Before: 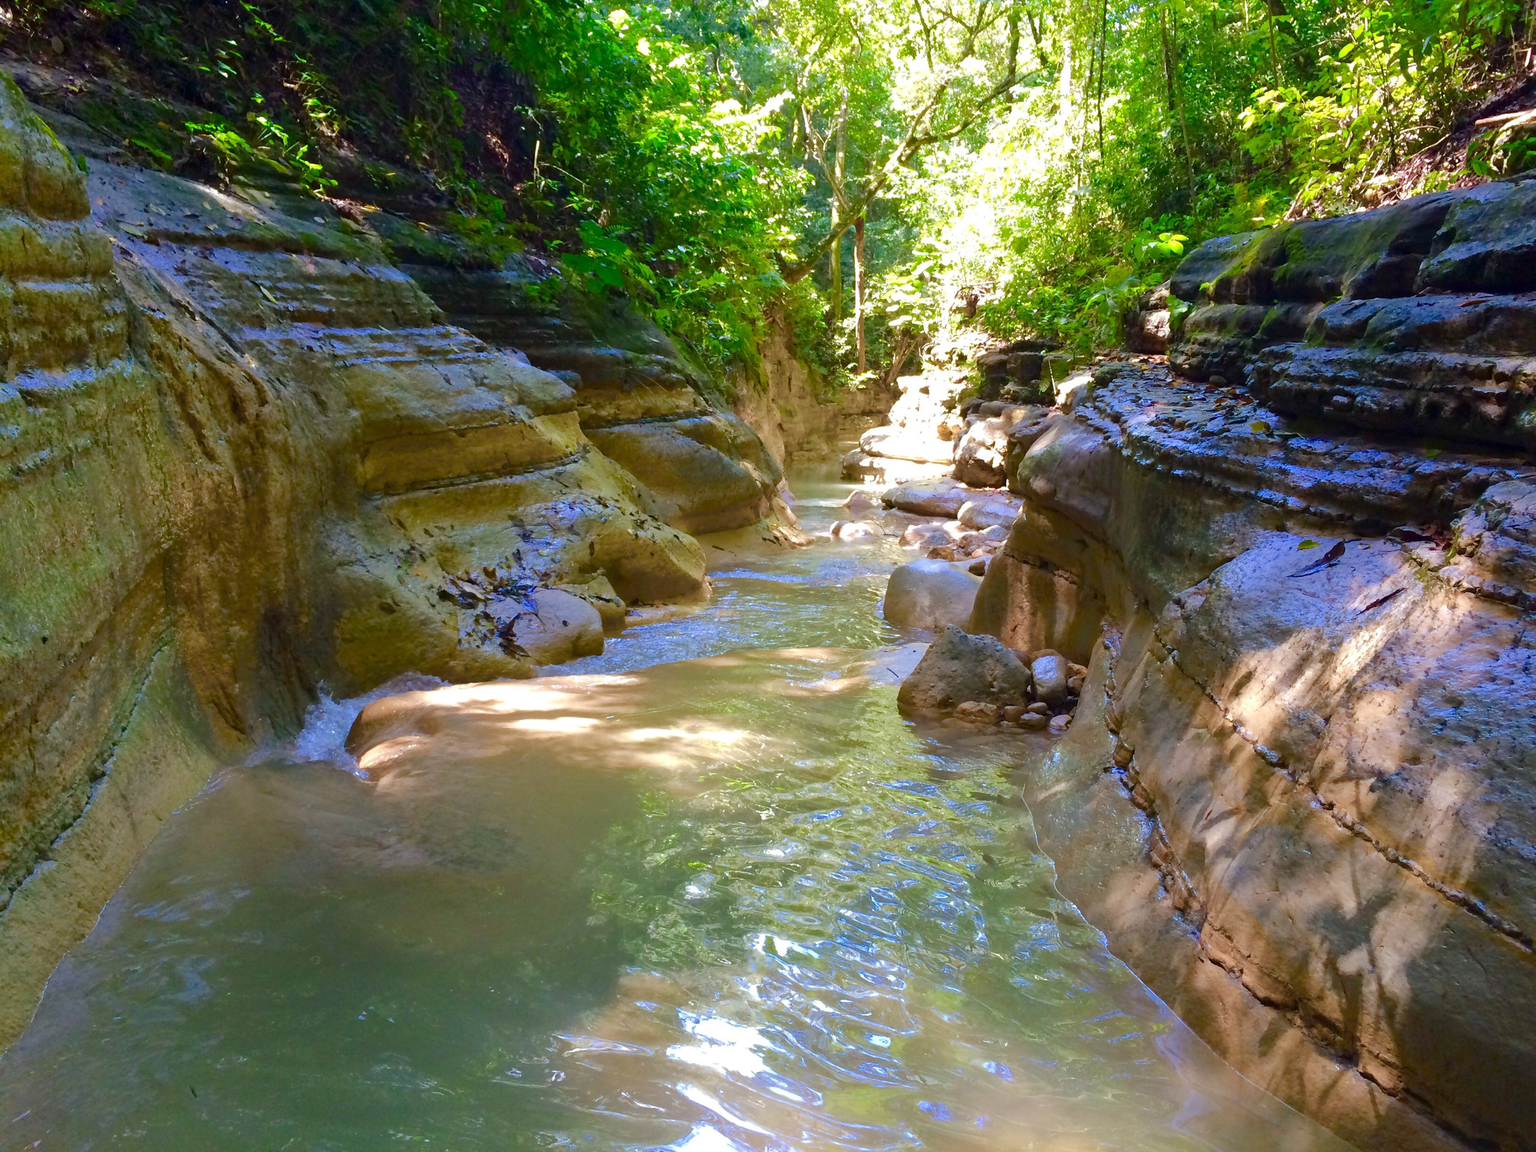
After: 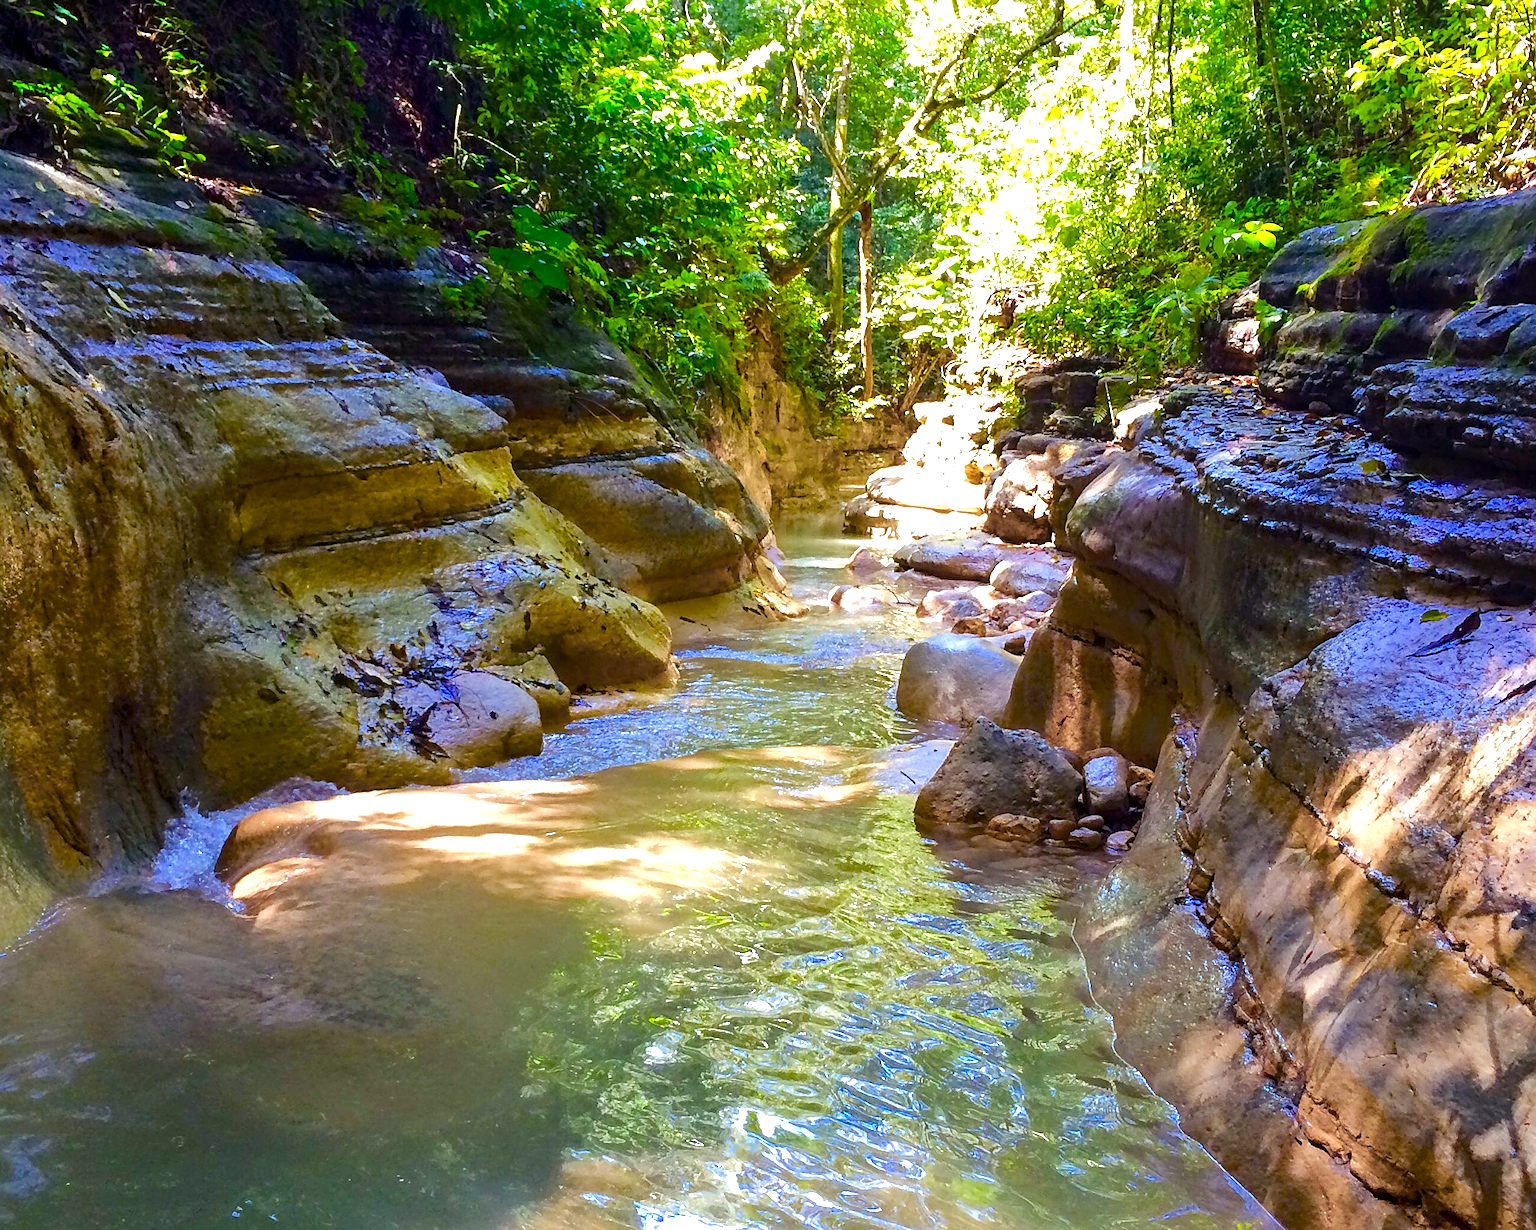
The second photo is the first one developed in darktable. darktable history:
local contrast: on, module defaults
sharpen: on, module defaults
crop: left 11.415%, top 5.068%, right 9.554%, bottom 10.505%
color balance rgb: shadows lift › luminance -21.828%, shadows lift › chroma 8.864%, shadows lift › hue 284.41°, perceptual saturation grading › global saturation 29.635%, perceptual brilliance grading › highlights 10.329%, perceptual brilliance grading › mid-tones 5.425%, contrast 5.448%
